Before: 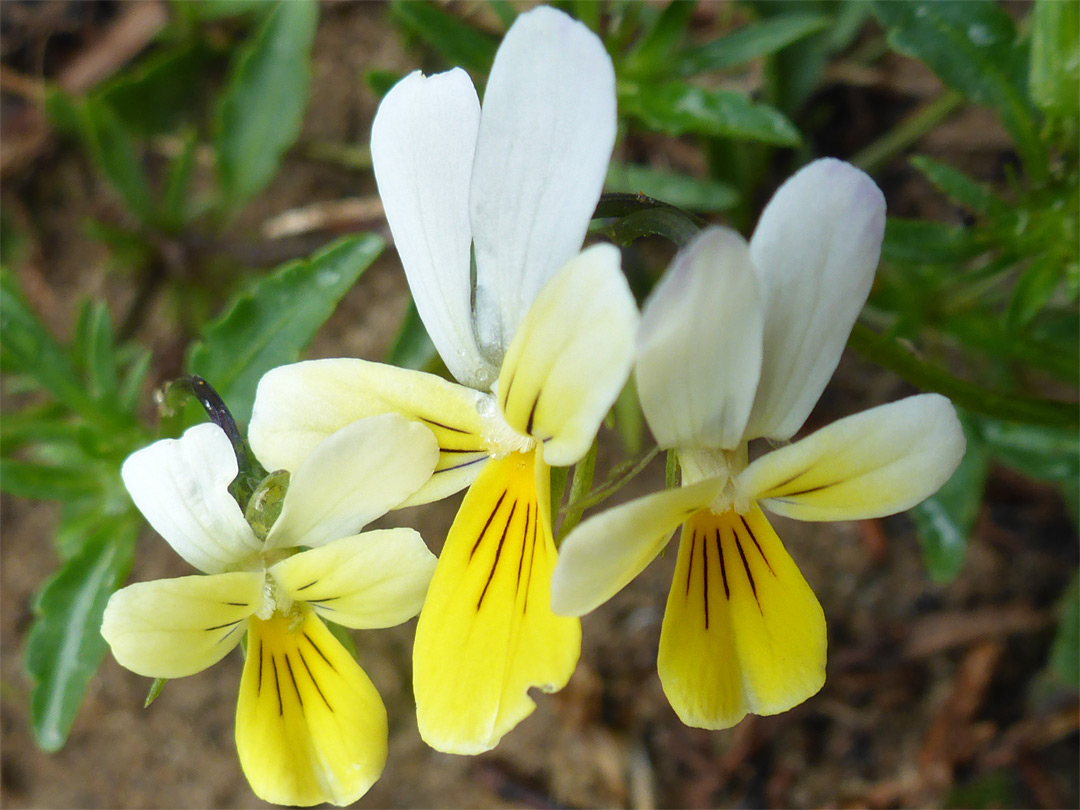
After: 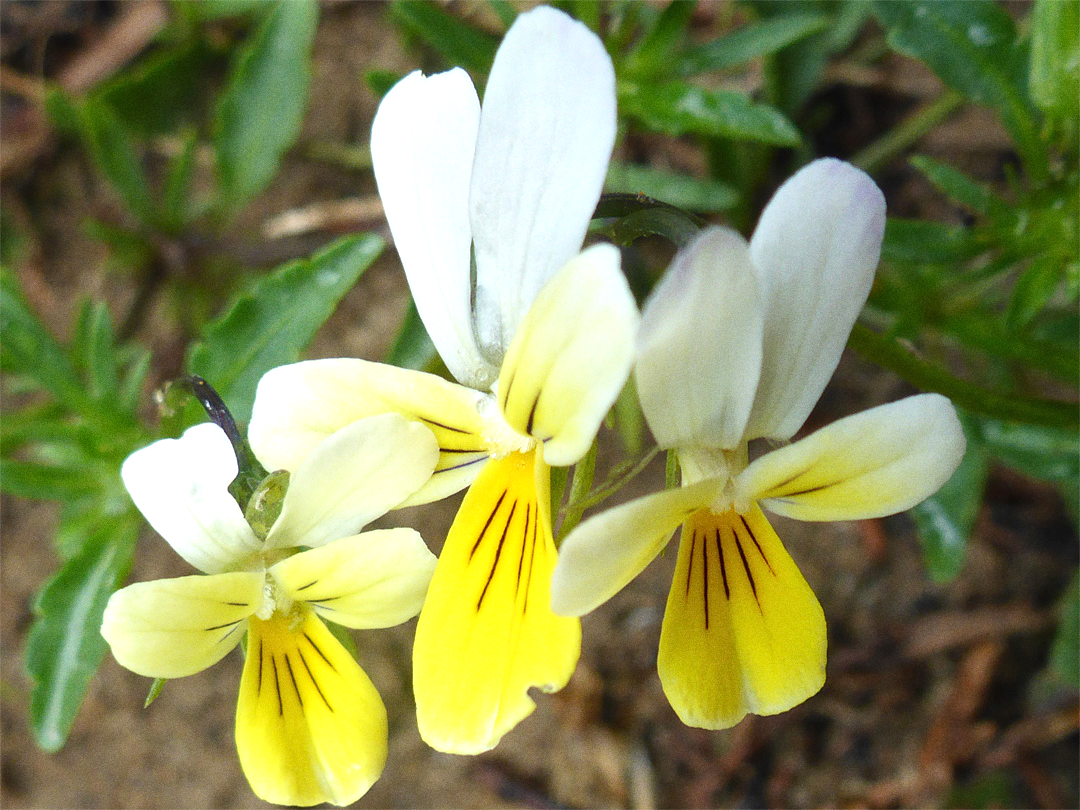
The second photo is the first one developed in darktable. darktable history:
exposure: exposure 0.367 EV, compensate highlight preservation false
grain: on, module defaults
